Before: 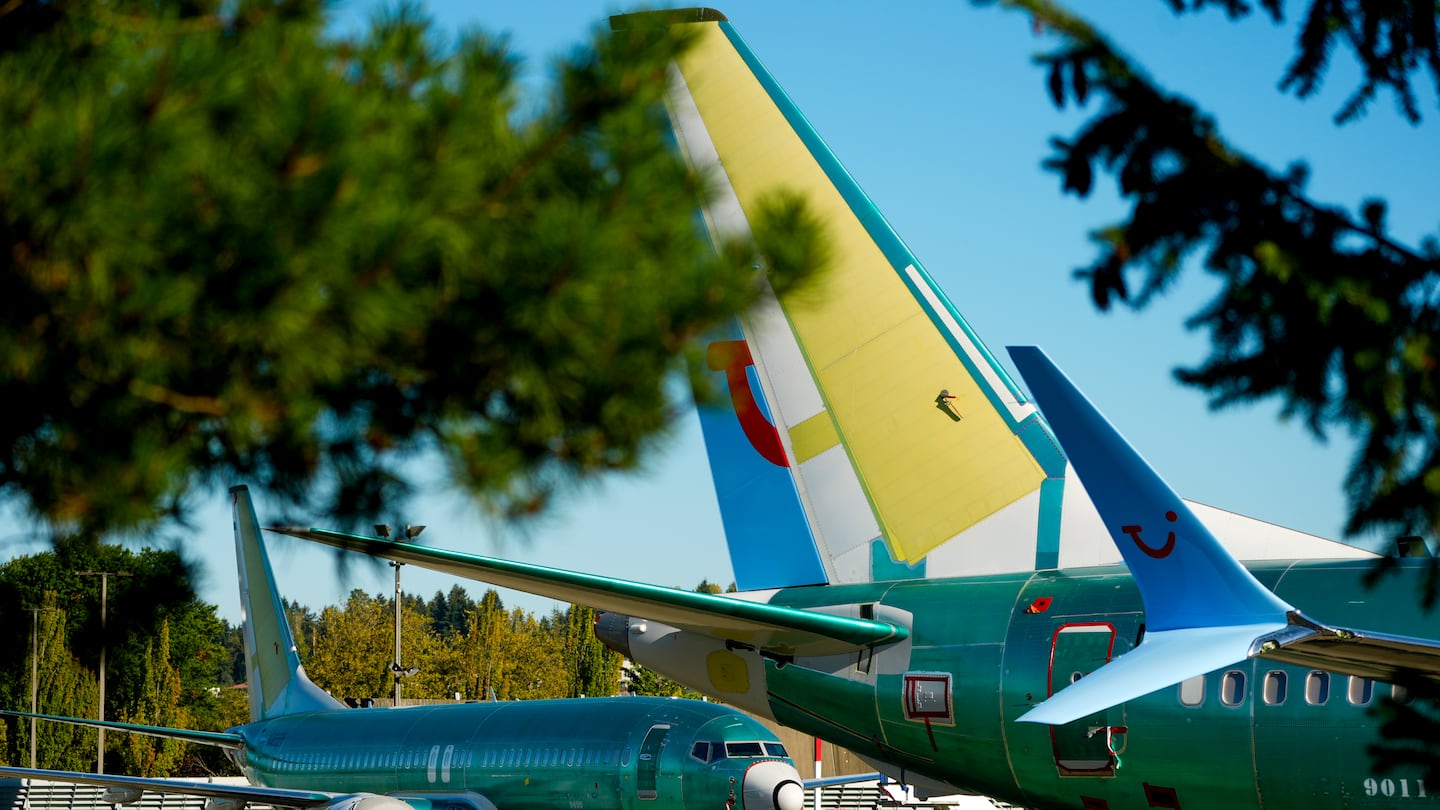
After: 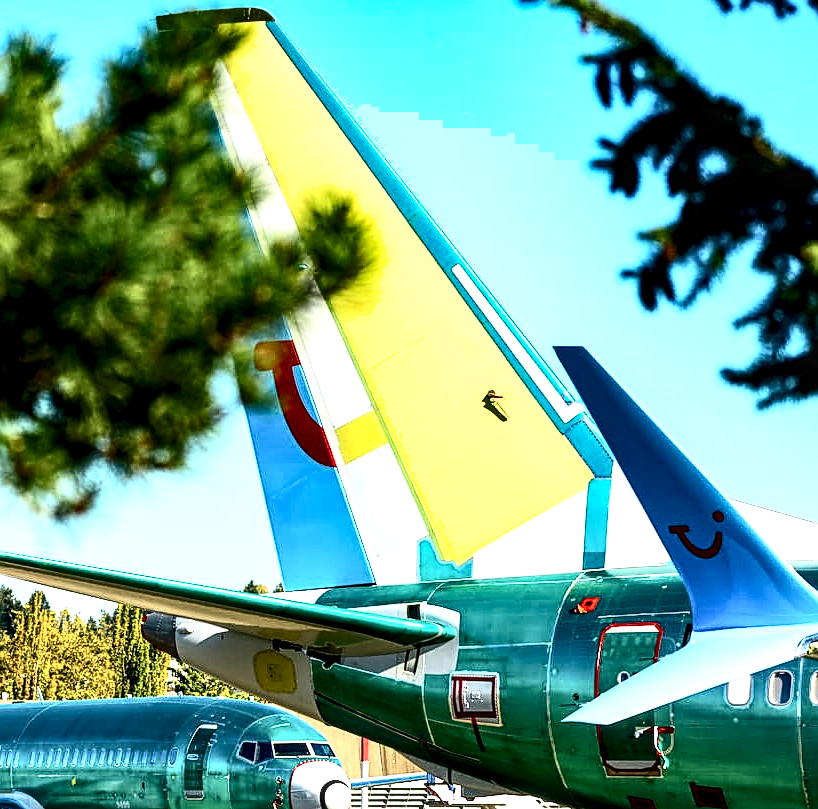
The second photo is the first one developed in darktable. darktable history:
color correction: highlights b* -0.006
crop: left 31.513%, top 0.008%, right 11.619%
shadows and highlights: soften with gaussian
exposure: black level correction 0, exposure 1.124 EV, compensate highlight preservation false
contrast brightness saturation: contrast 0.391, brightness 0.101
sharpen: on, module defaults
local contrast: highlights 60%, shadows 62%, detail 160%
